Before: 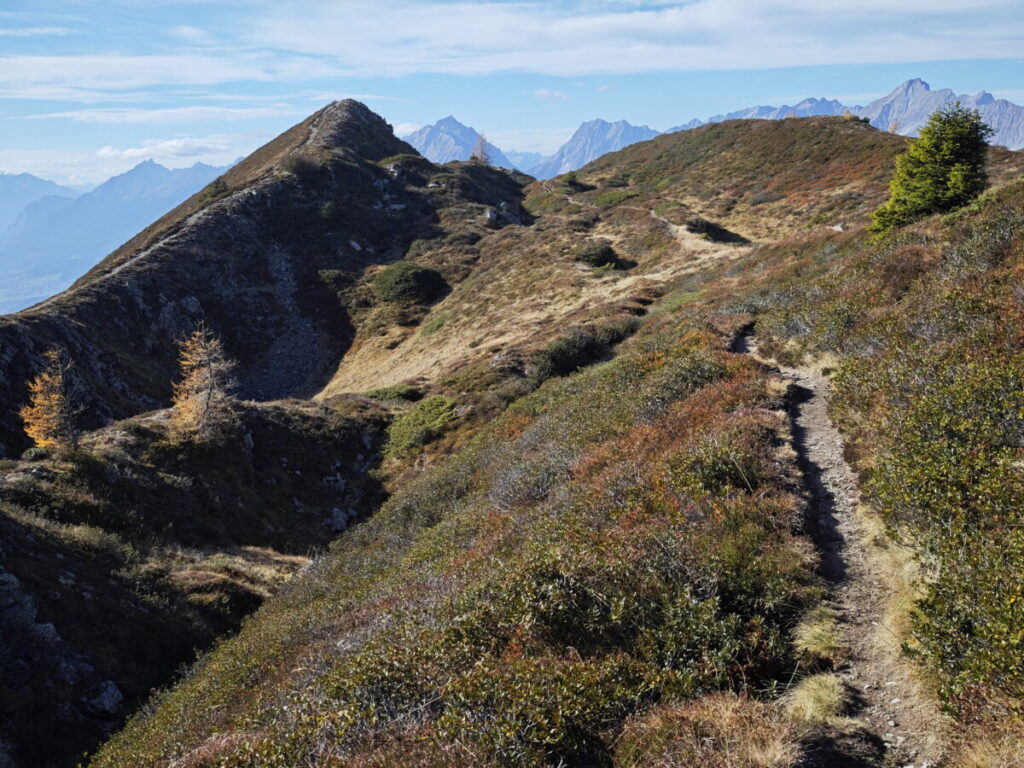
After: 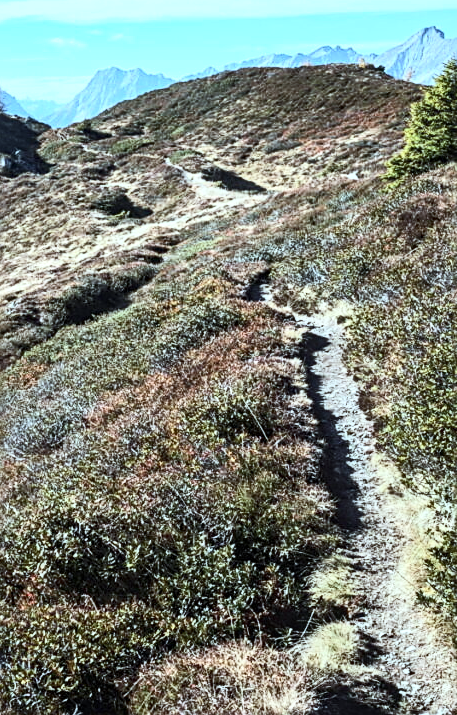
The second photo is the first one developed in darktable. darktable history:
local contrast: on, module defaults
contrast brightness saturation: contrast 0.371, brightness 0.11
sharpen: amount 0.496
exposure: black level correction 0, exposure 0.499 EV, compensate highlight preservation false
crop: left 47.371%, top 6.882%, right 7.943%
shadows and highlights: low approximation 0.01, soften with gaussian
color correction: highlights a* -13.24, highlights b* -17.44, saturation 0.712
